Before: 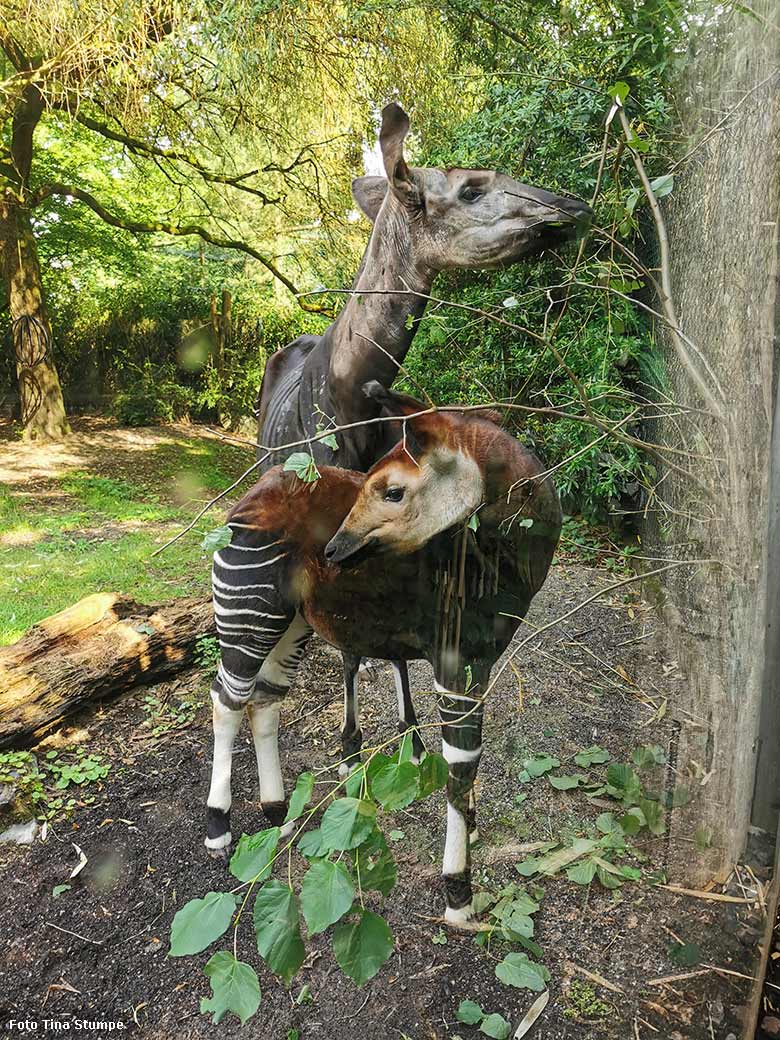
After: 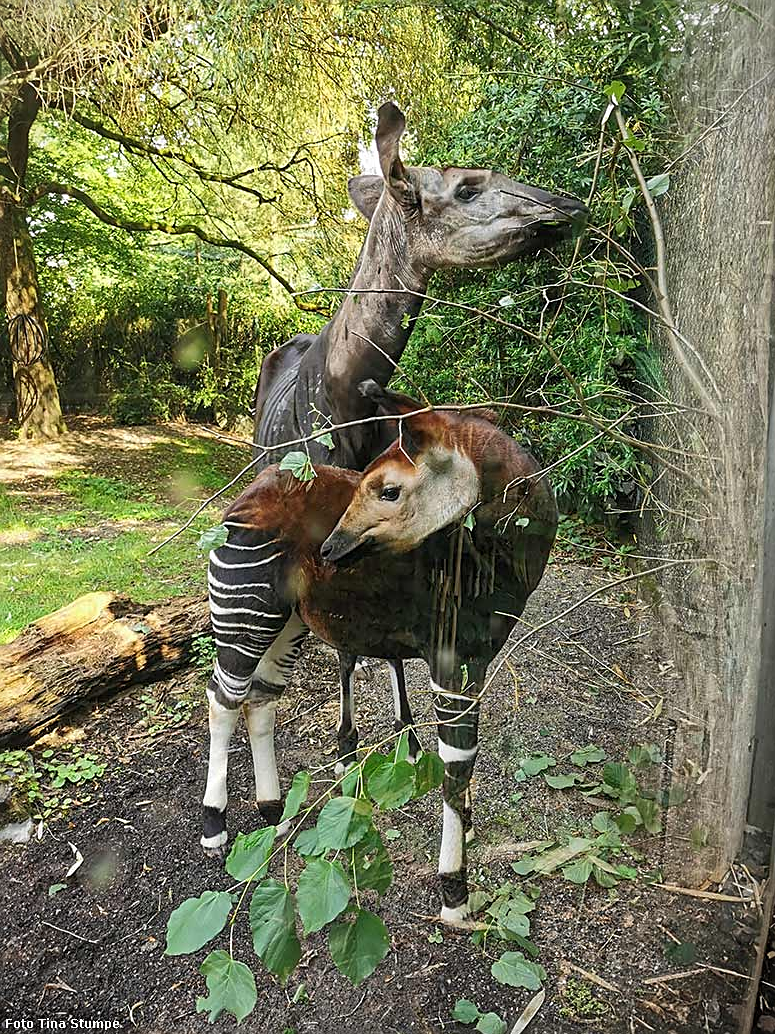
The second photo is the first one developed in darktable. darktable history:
vignetting: fall-off start 100%, fall-off radius 64.94%, automatic ratio true, unbound false
crop and rotate: left 0.614%, top 0.179%, bottom 0.309%
sharpen: on, module defaults
